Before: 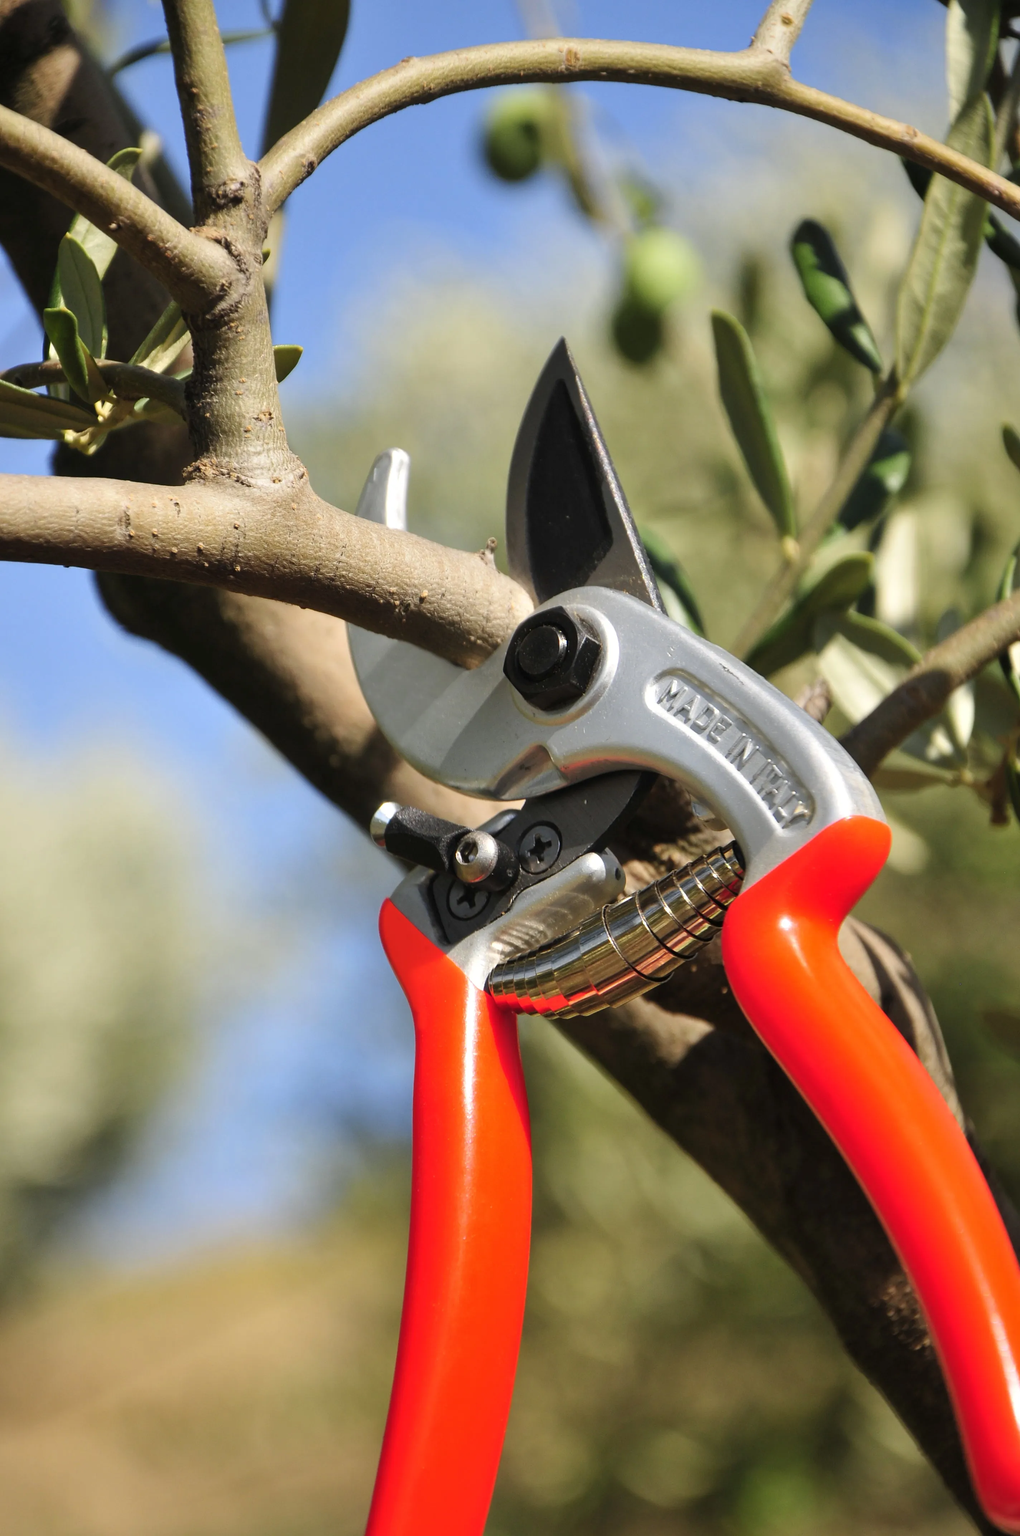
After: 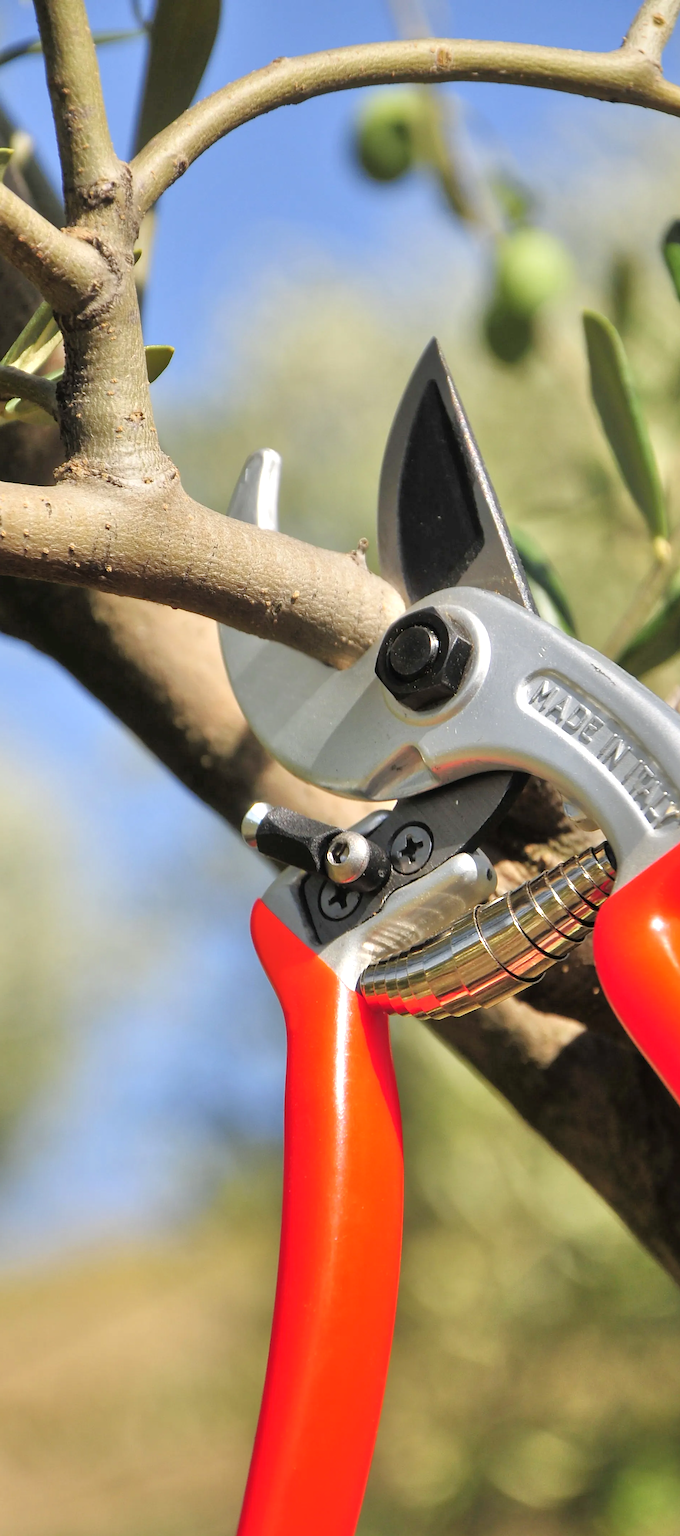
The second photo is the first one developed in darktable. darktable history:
rotate and perspective: automatic cropping original format, crop left 0, crop top 0
crop and rotate: left 12.673%, right 20.66%
sharpen: radius 1.864, amount 0.398, threshold 1.271
tone equalizer: -7 EV 0.15 EV, -6 EV 0.6 EV, -5 EV 1.15 EV, -4 EV 1.33 EV, -3 EV 1.15 EV, -2 EV 0.6 EV, -1 EV 0.15 EV, mask exposure compensation -0.5 EV
